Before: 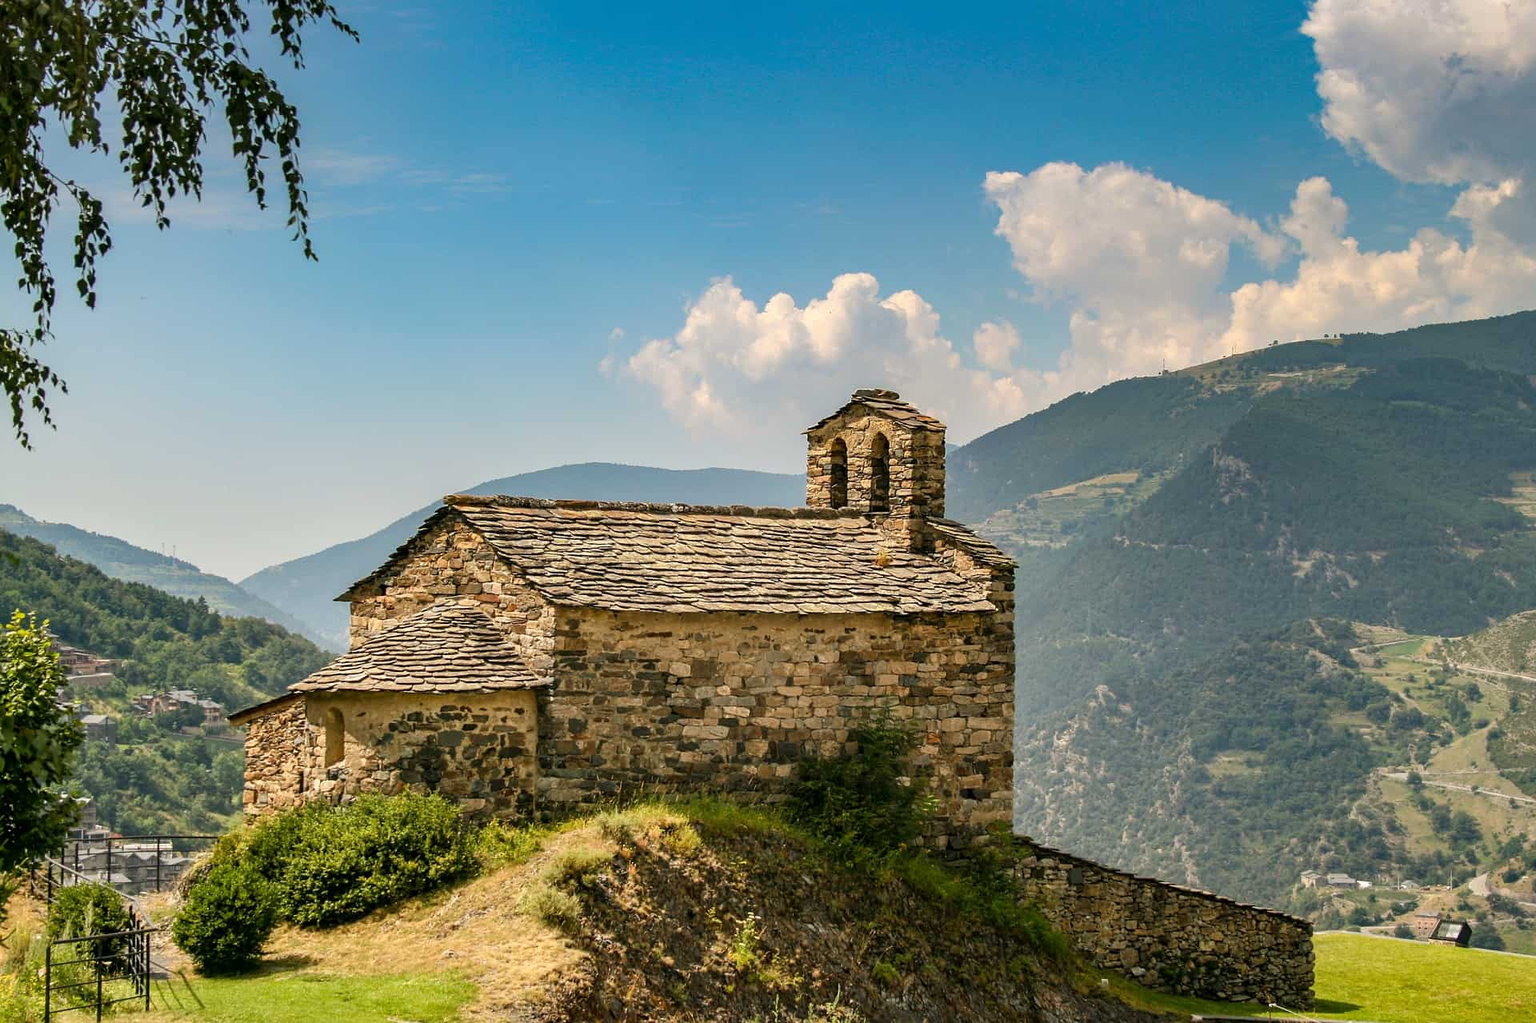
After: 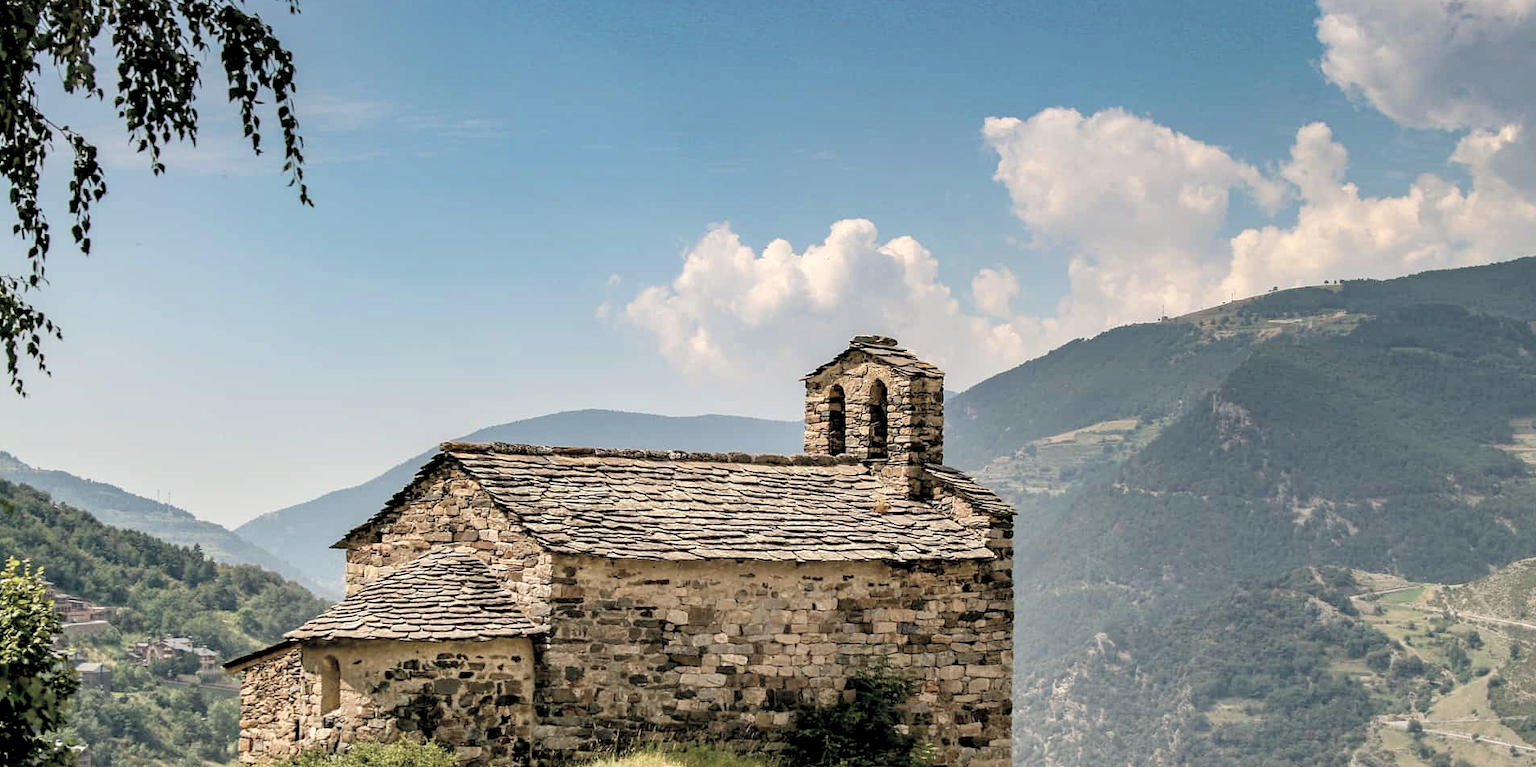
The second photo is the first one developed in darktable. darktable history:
color balance: gamma [0.9, 0.988, 0.975, 1.025], gain [1.05, 1, 1, 1]
crop: left 0.387%, top 5.469%, bottom 19.809%
contrast brightness saturation: brightness 0.18, saturation -0.5
exposure: black level correction 0.012, compensate highlight preservation false
velvia: on, module defaults
